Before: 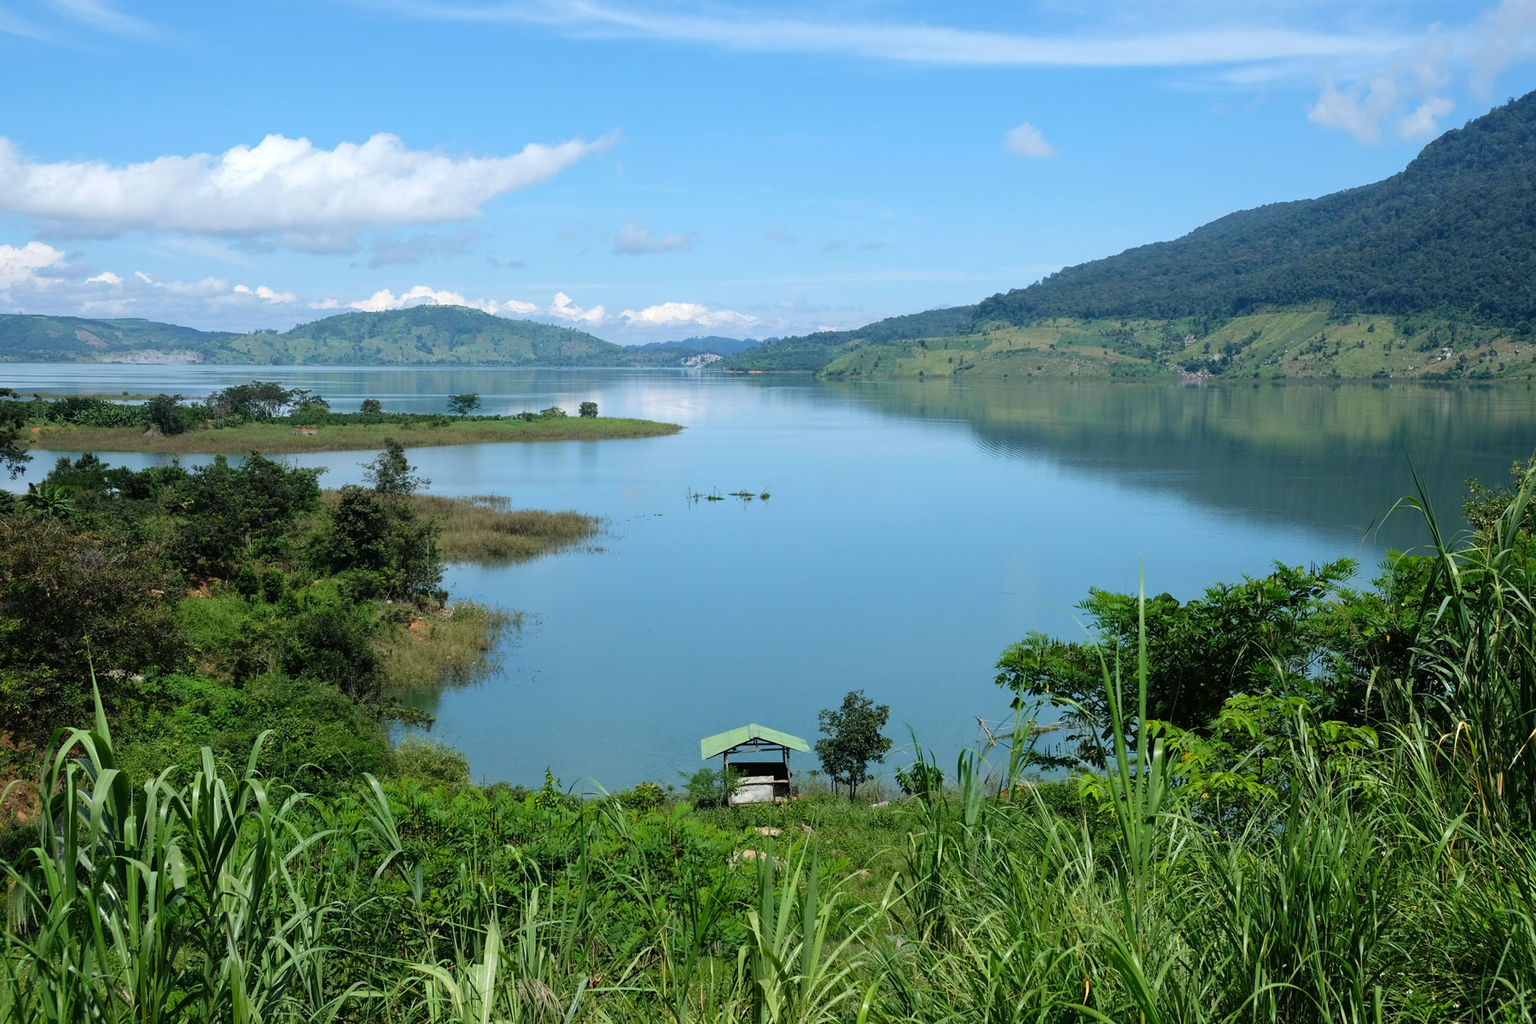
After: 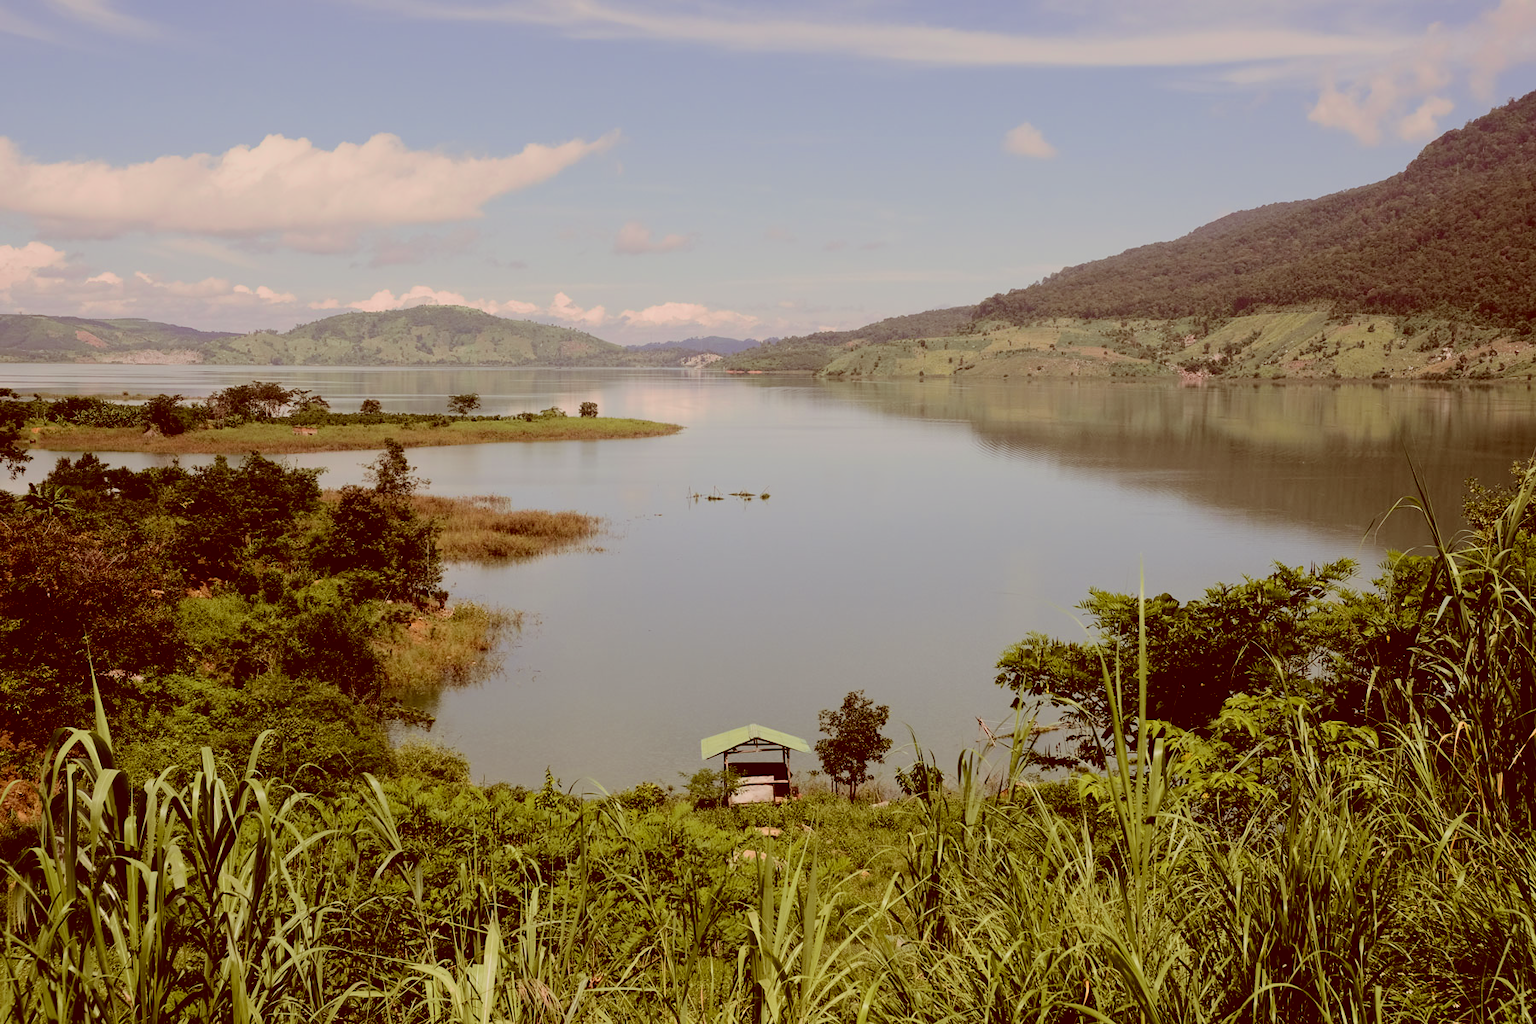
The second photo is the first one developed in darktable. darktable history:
tone curve: curves: ch0 [(0, 0.008) (0.107, 0.091) (0.283, 0.287) (0.461, 0.498) (0.64, 0.679) (0.822, 0.841) (0.998, 0.978)]; ch1 [(0, 0) (0.316, 0.349) (0.466, 0.442) (0.502, 0.5) (0.527, 0.519) (0.561, 0.553) (0.608, 0.629) (0.669, 0.704) (0.859, 0.899) (1, 1)]; ch2 [(0, 0) (0.33, 0.301) (0.421, 0.443) (0.473, 0.498) (0.502, 0.504) (0.522, 0.525) (0.592, 0.61) (0.705, 0.7) (1, 1)], color space Lab, independent channels, preserve colors none
color correction: highlights a* 9.03, highlights b* 8.71, shadows a* 40, shadows b* 40, saturation 0.8
filmic rgb: black relative exposure -7.15 EV, white relative exposure 5.36 EV, hardness 3.02, color science v6 (2022)
